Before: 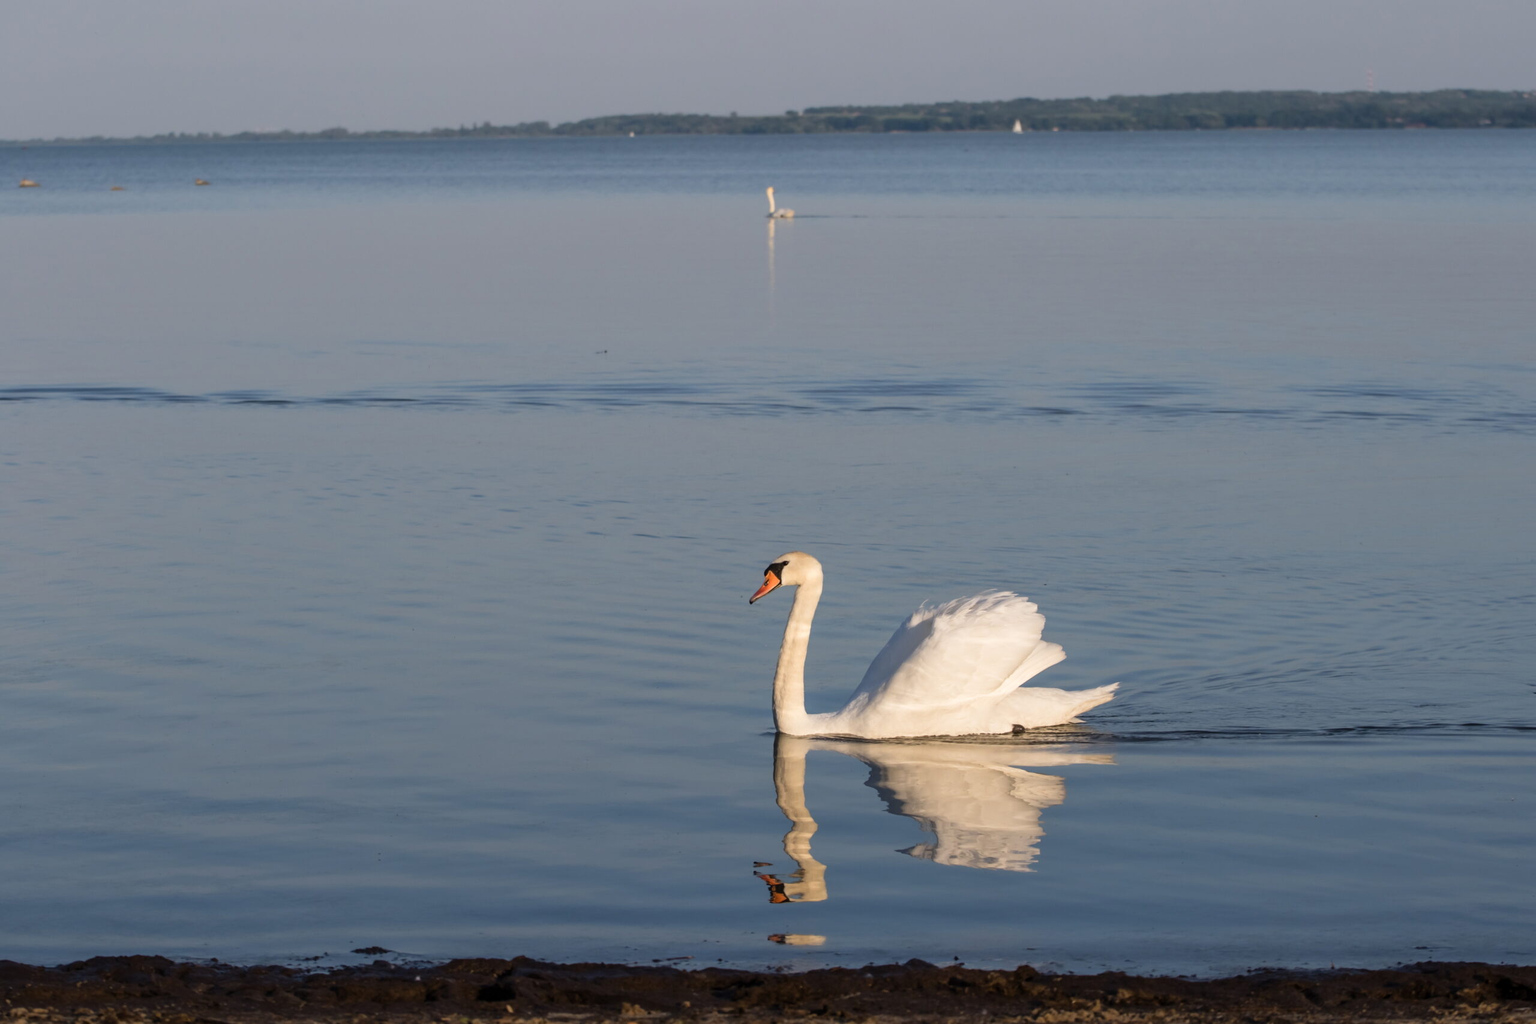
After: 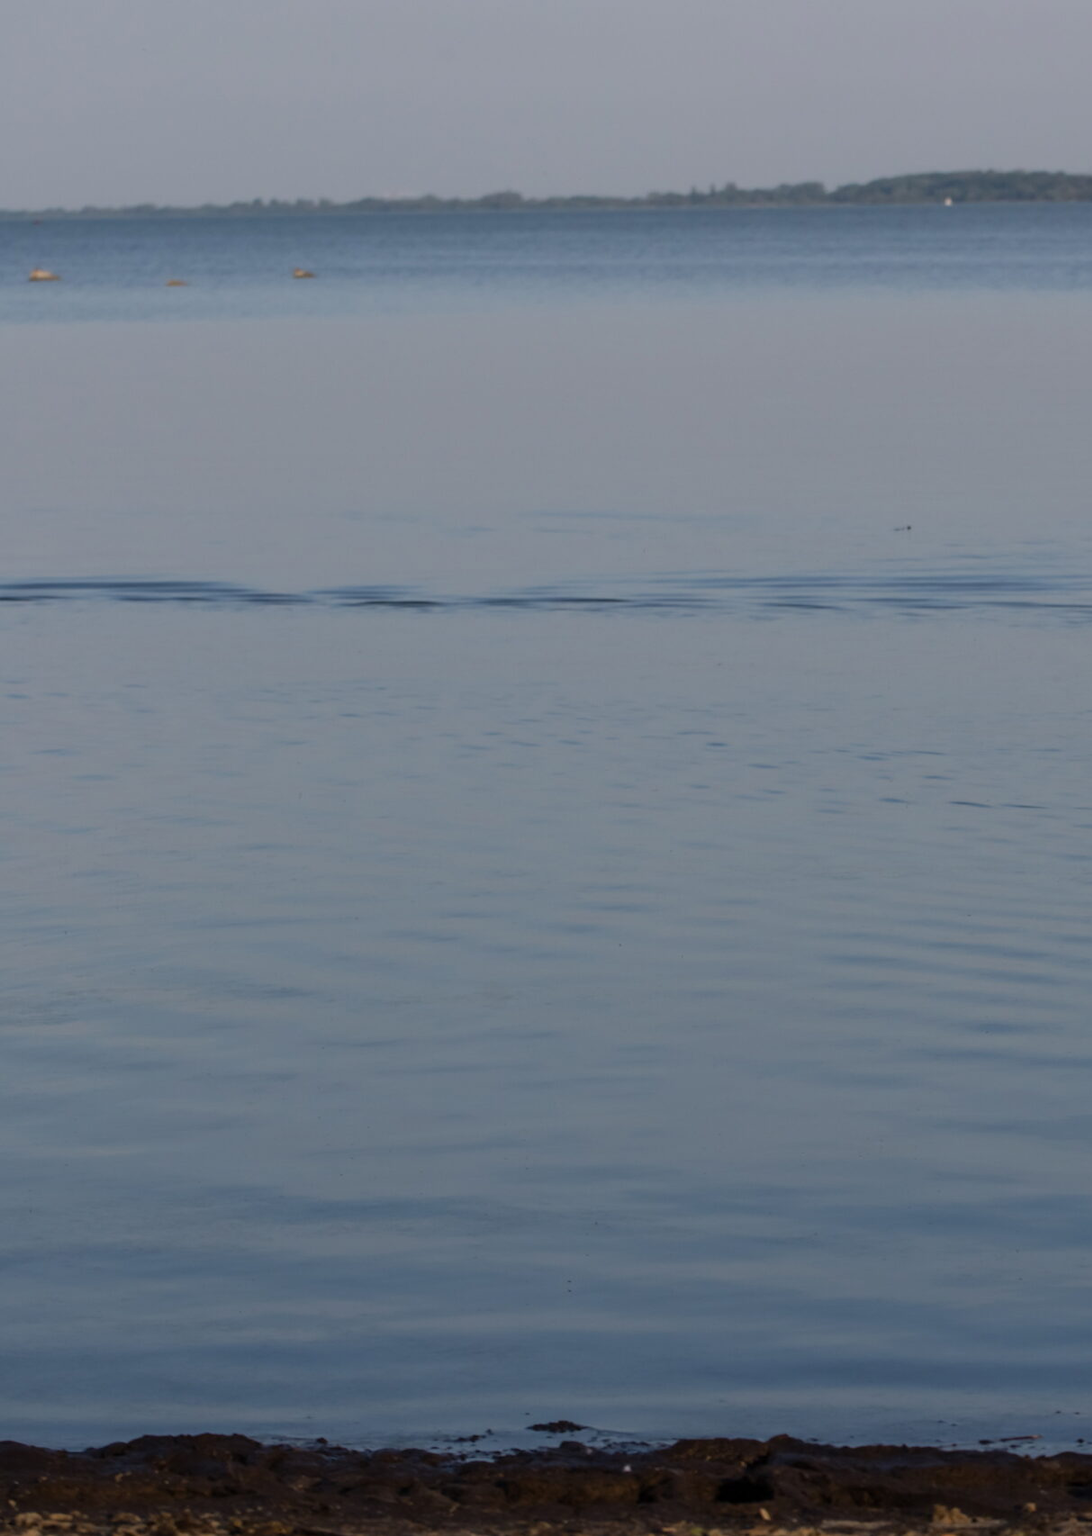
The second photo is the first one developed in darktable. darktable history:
crop and rotate: left 0.016%, top 0%, right 52.576%
